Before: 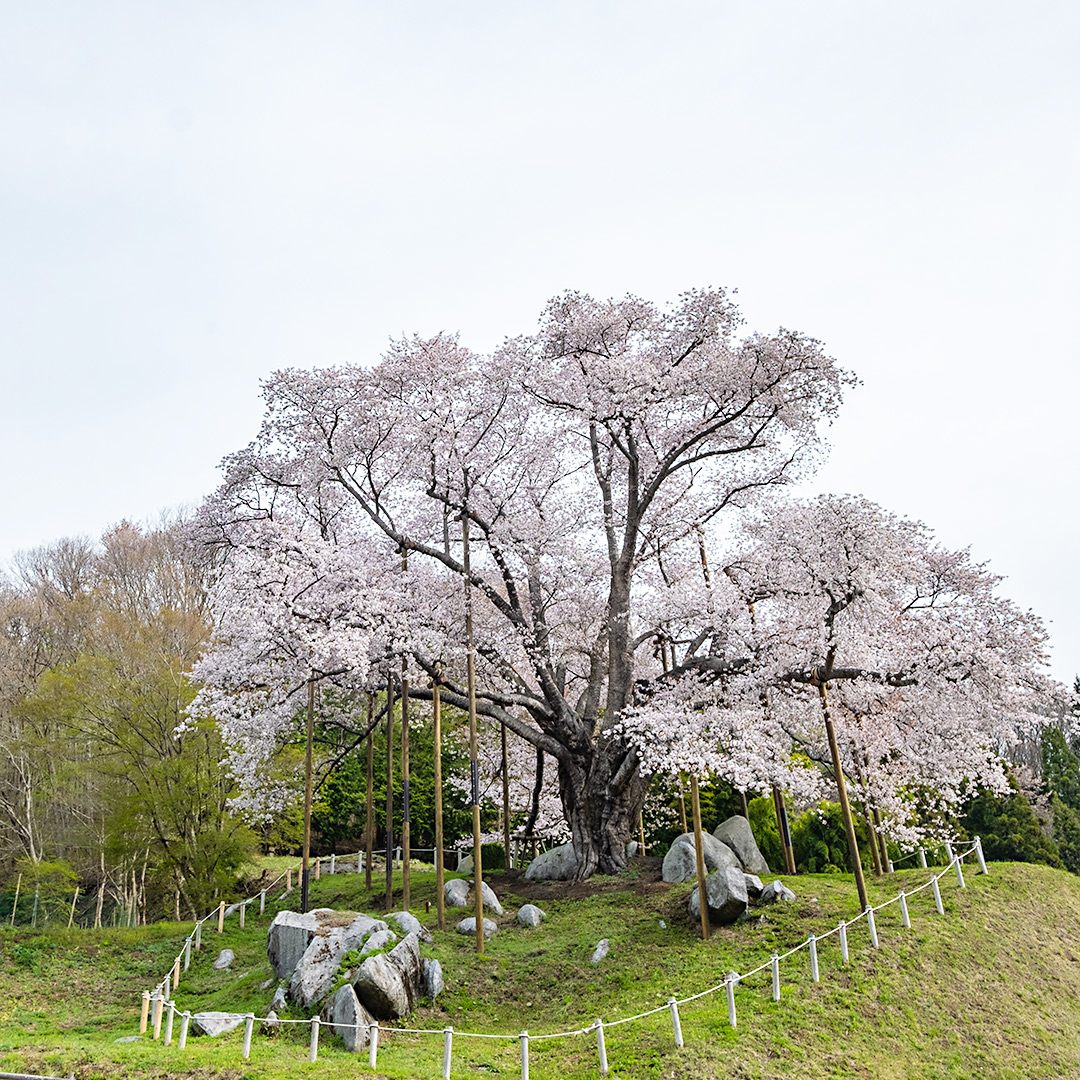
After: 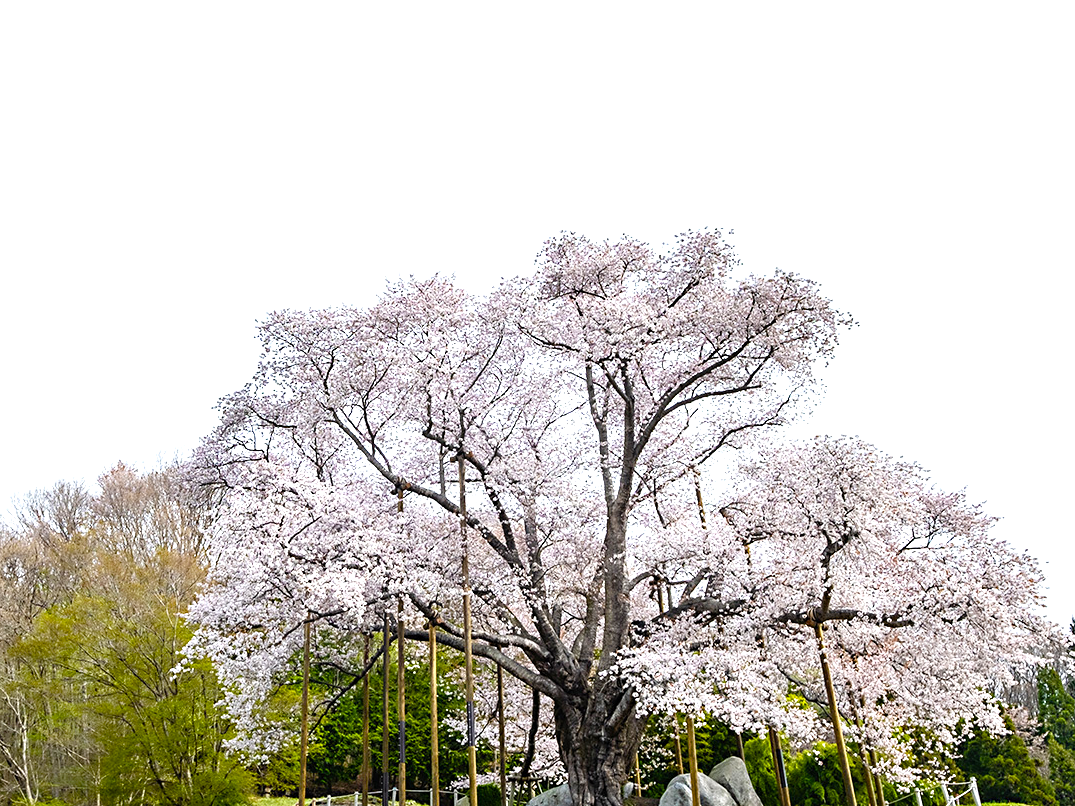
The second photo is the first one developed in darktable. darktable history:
crop: left 0.387%, top 5.469%, bottom 19.809%
color balance rgb: perceptual saturation grading › mid-tones 6.33%, perceptual saturation grading › shadows 72.44%, perceptual brilliance grading › highlights 11.59%, contrast 5.05%
